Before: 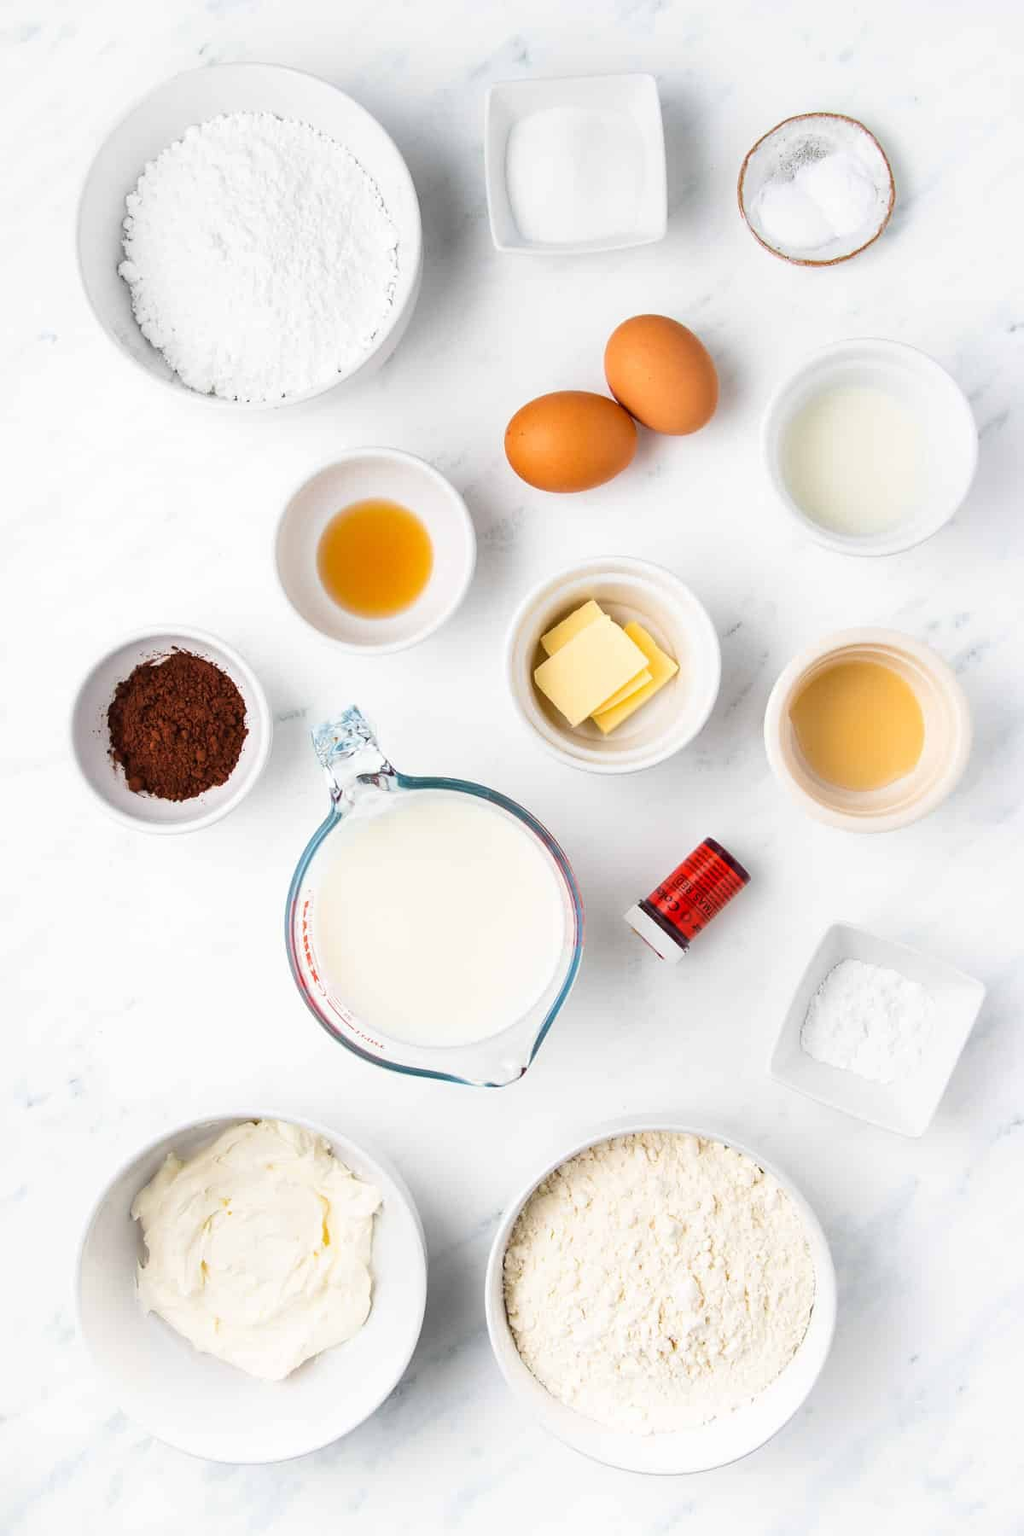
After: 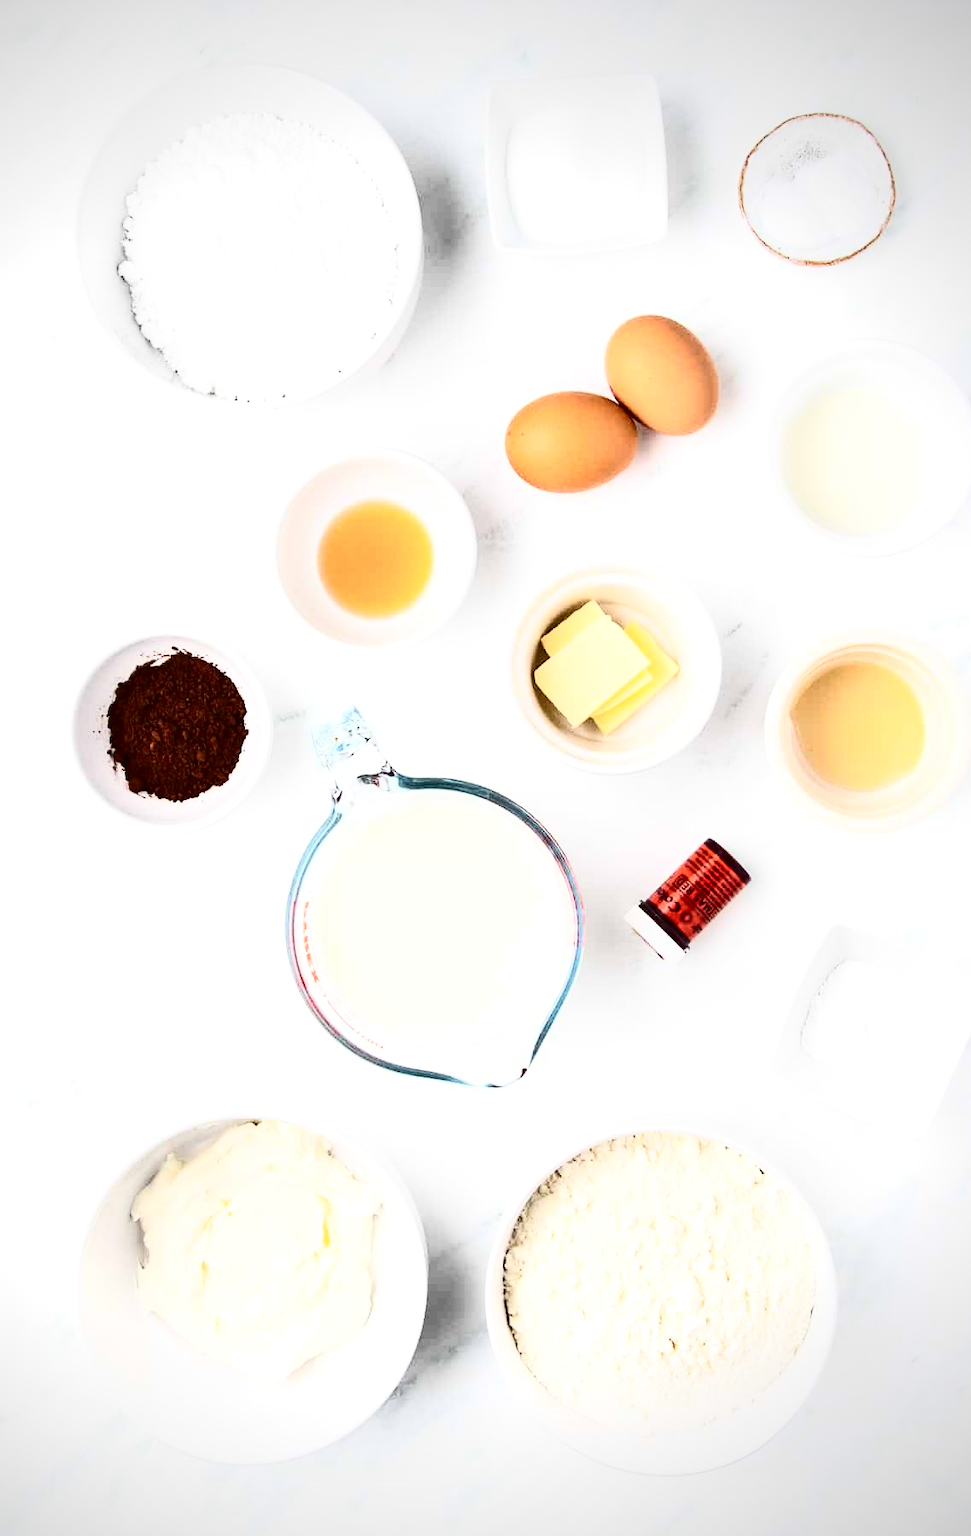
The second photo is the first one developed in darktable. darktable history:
contrast brightness saturation: contrast 0.5, saturation -0.1
crop and rotate: right 5.167%
vignetting: center (-0.15, 0.013)
exposure: exposure 0.258 EV, compensate highlight preservation false
